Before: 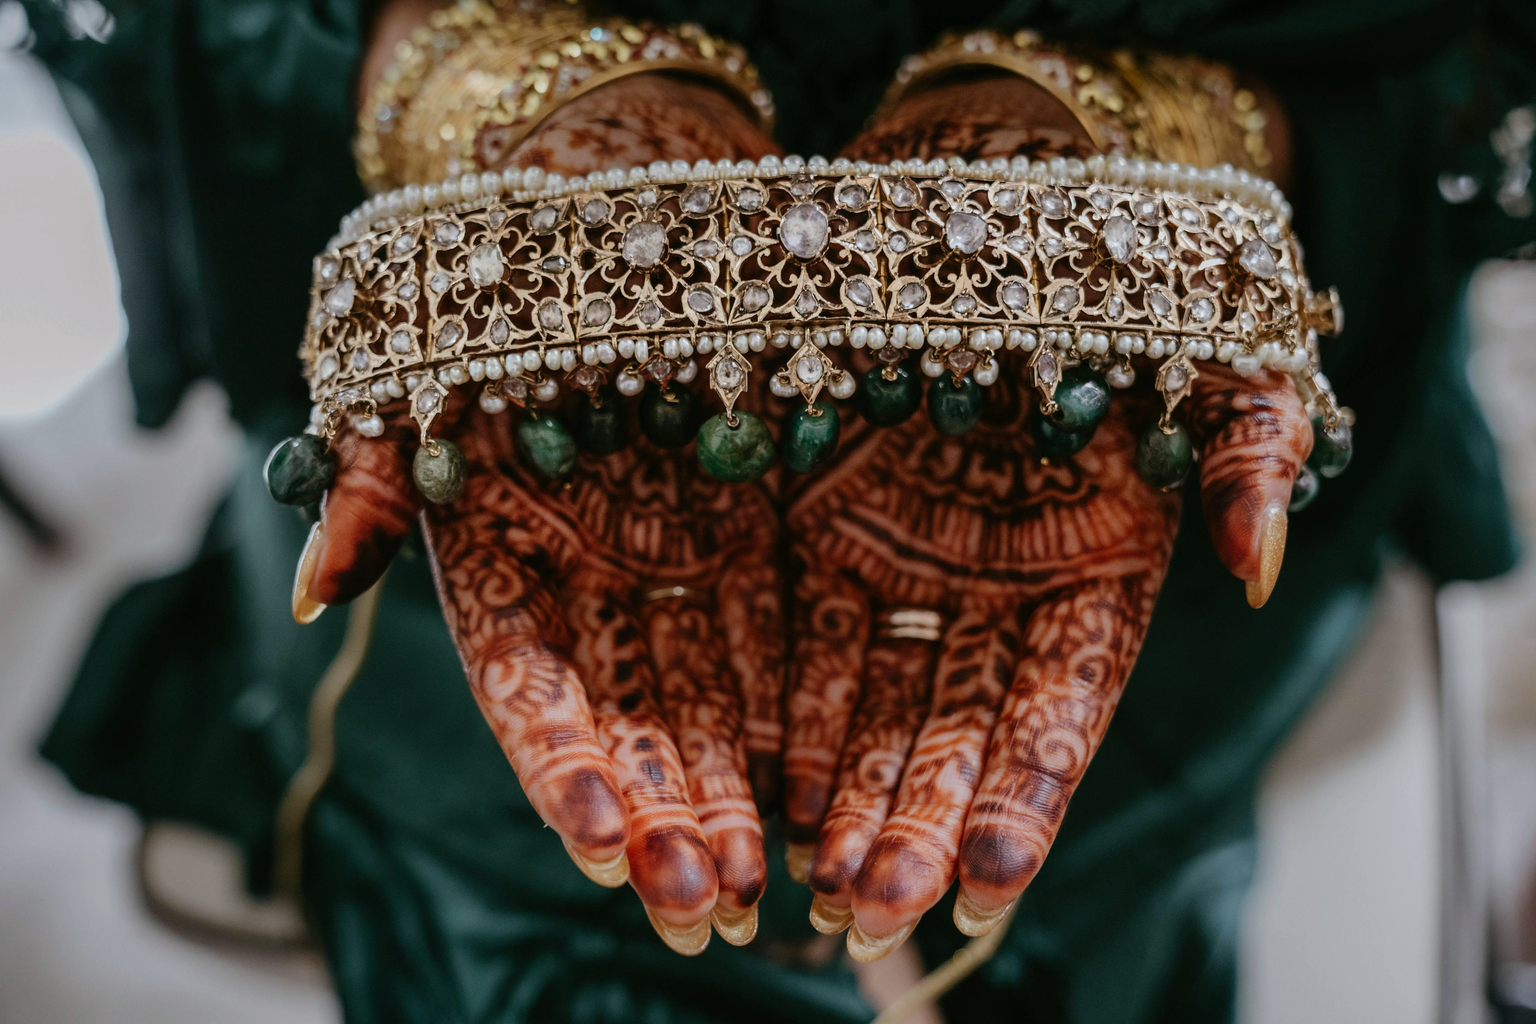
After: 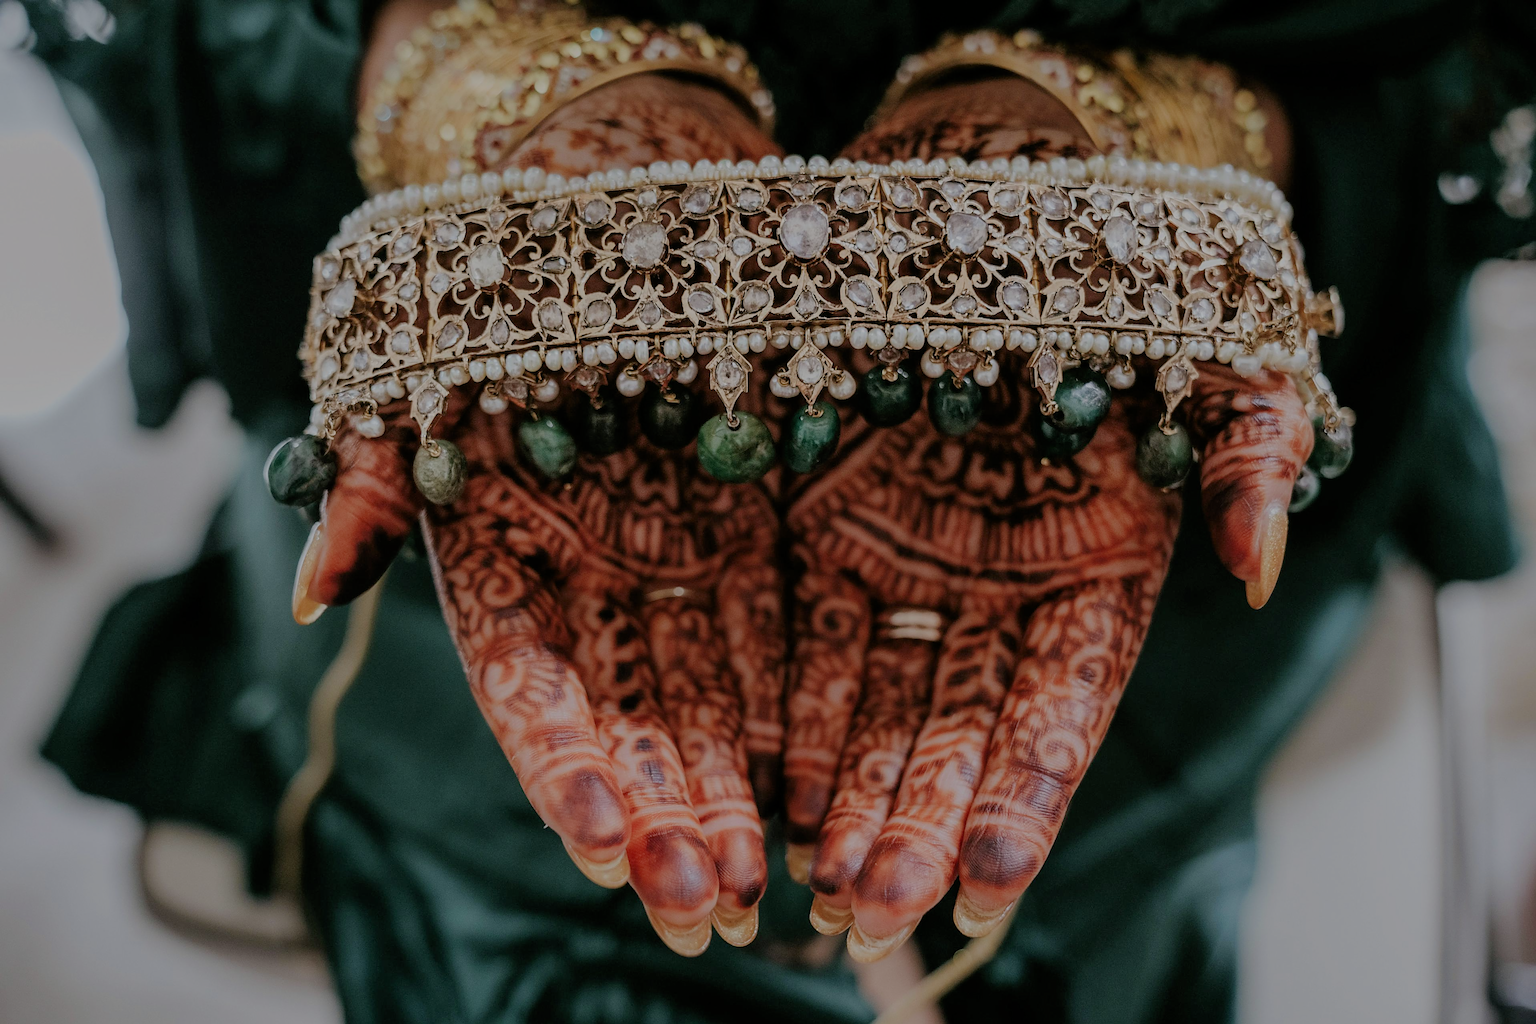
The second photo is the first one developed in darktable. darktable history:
filmic rgb: middle gray luminance 2.65%, black relative exposure -9.87 EV, white relative exposure 6.98 EV, threshold 5.95 EV, dynamic range scaling 9.6%, target black luminance 0%, hardness 3.18, latitude 43.62%, contrast 0.666, highlights saturation mix 5.5%, shadows ↔ highlights balance 13.37%, enable highlight reconstruction true
sharpen: on, module defaults
